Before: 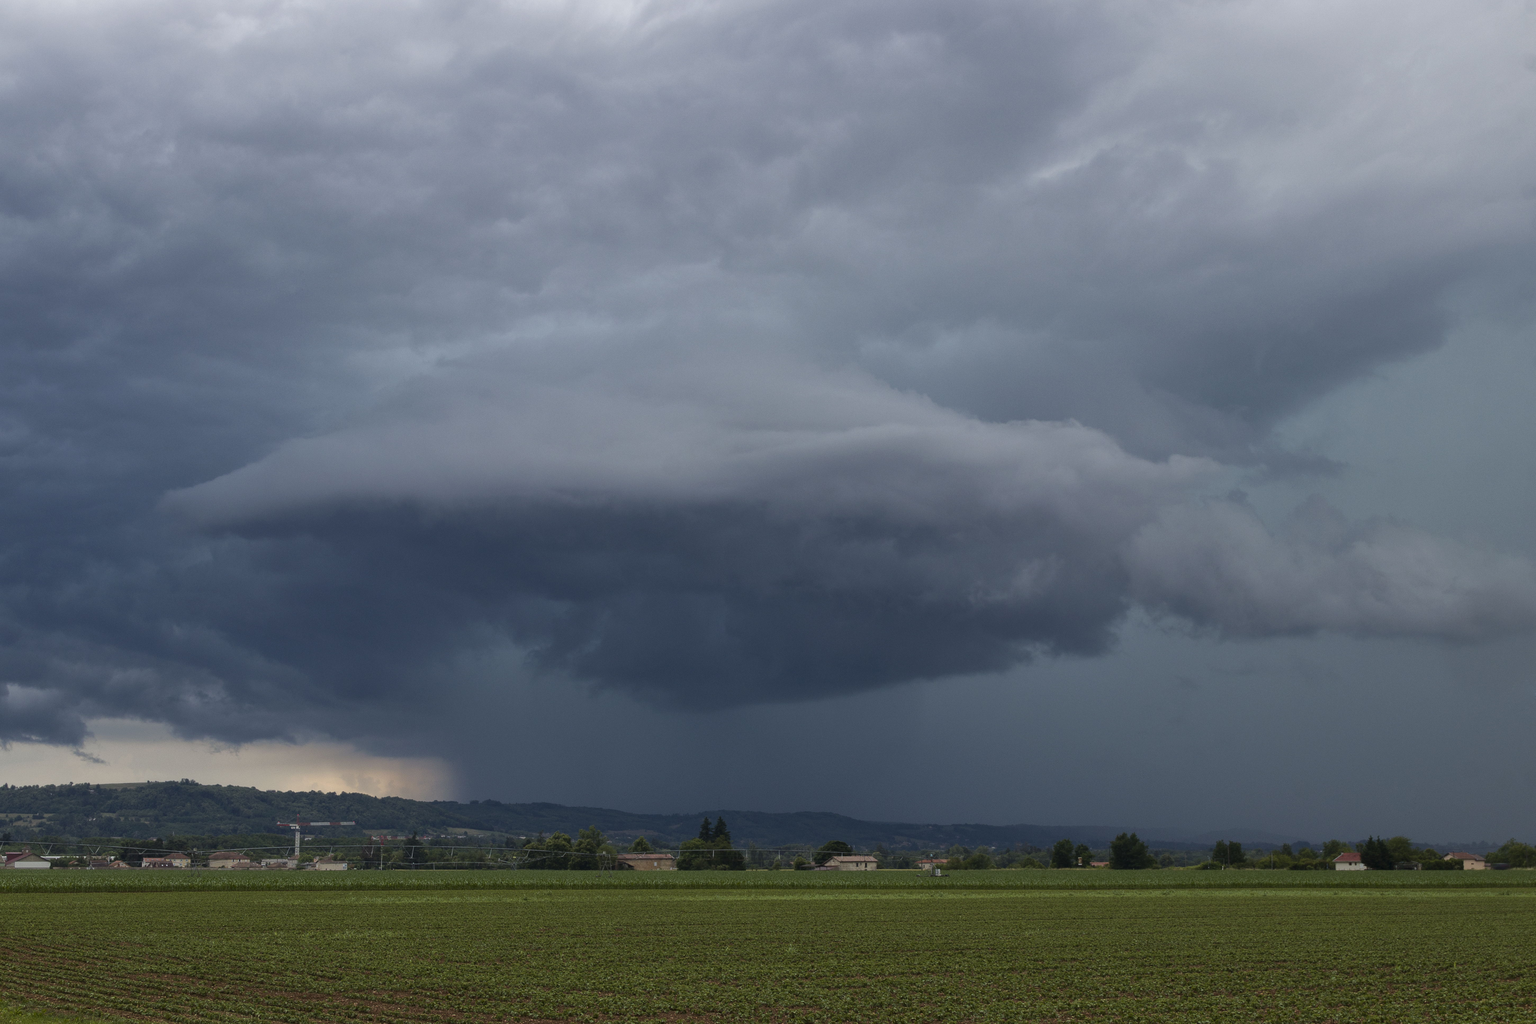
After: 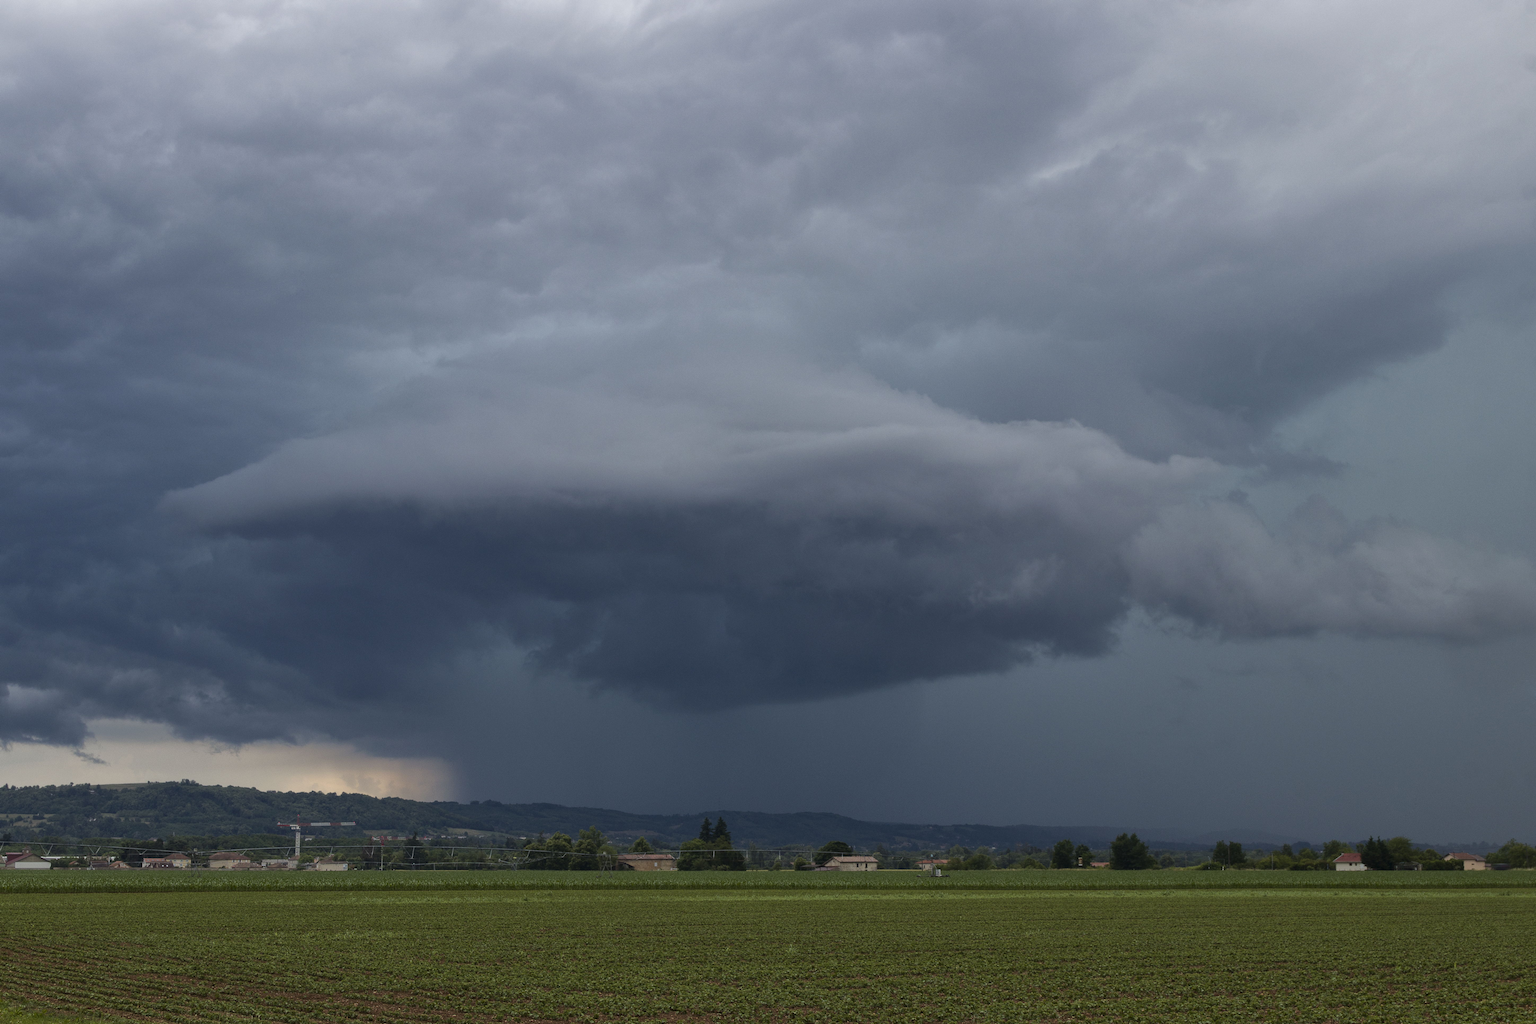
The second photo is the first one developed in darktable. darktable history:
local contrast: mode bilateral grid, contrast 15, coarseness 36, detail 105%, midtone range 0.2
